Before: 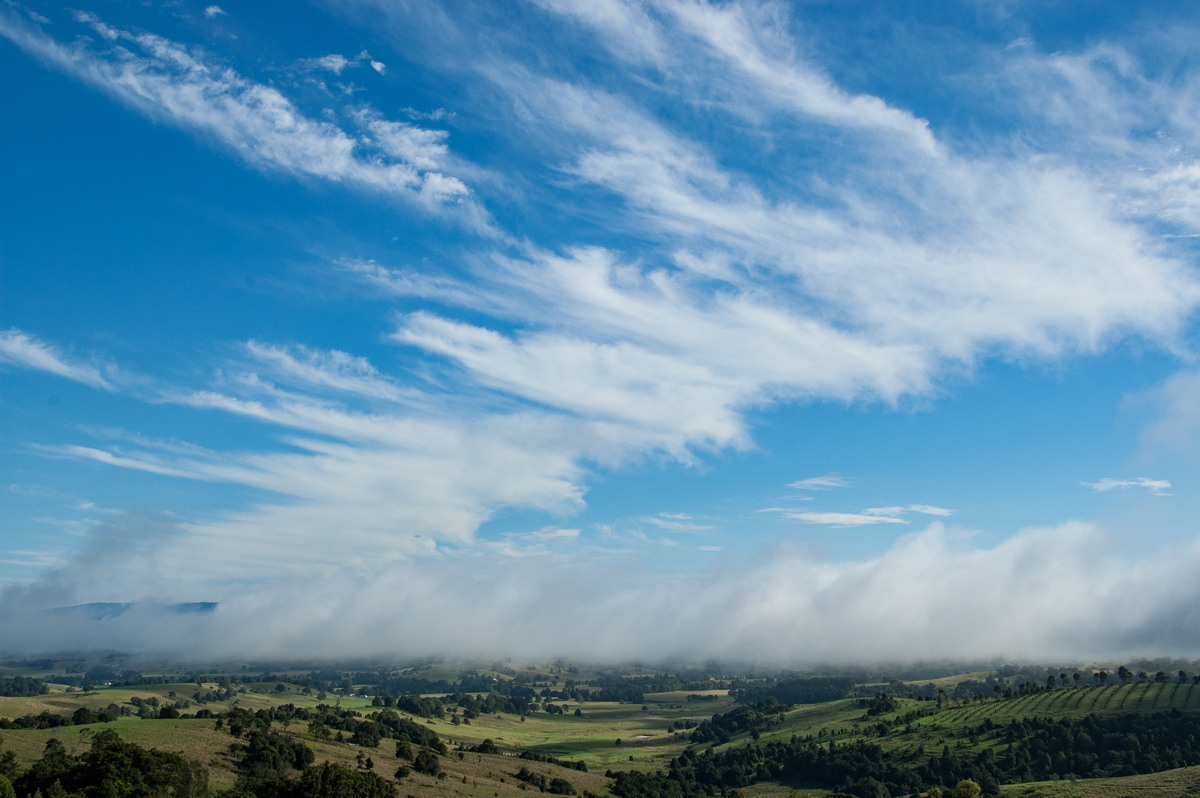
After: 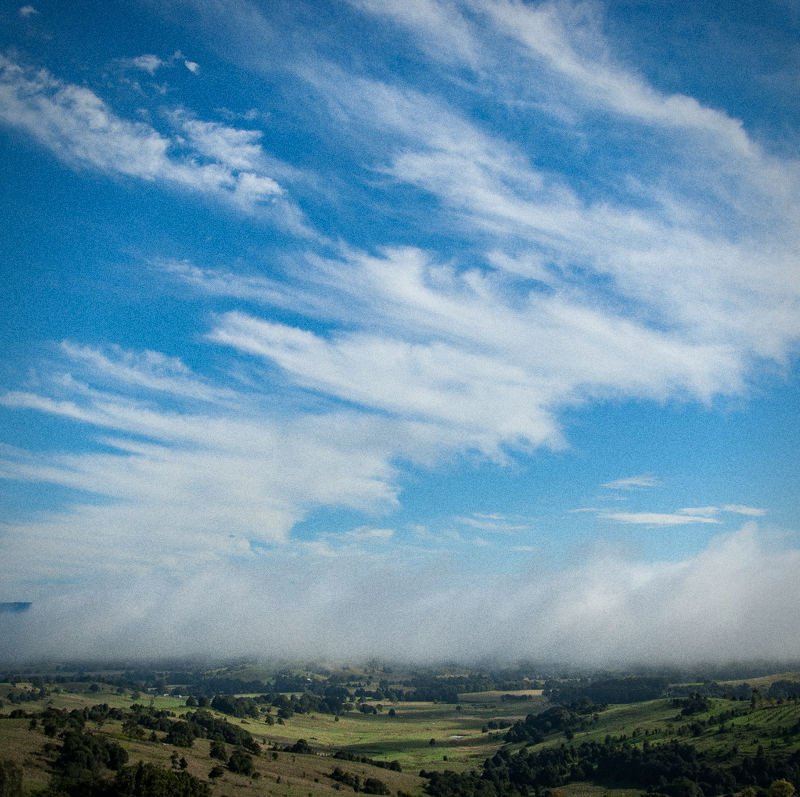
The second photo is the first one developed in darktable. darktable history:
crop and rotate: left 15.546%, right 17.787%
grain: coarseness 0.09 ISO
vignetting: saturation 0, unbound false
